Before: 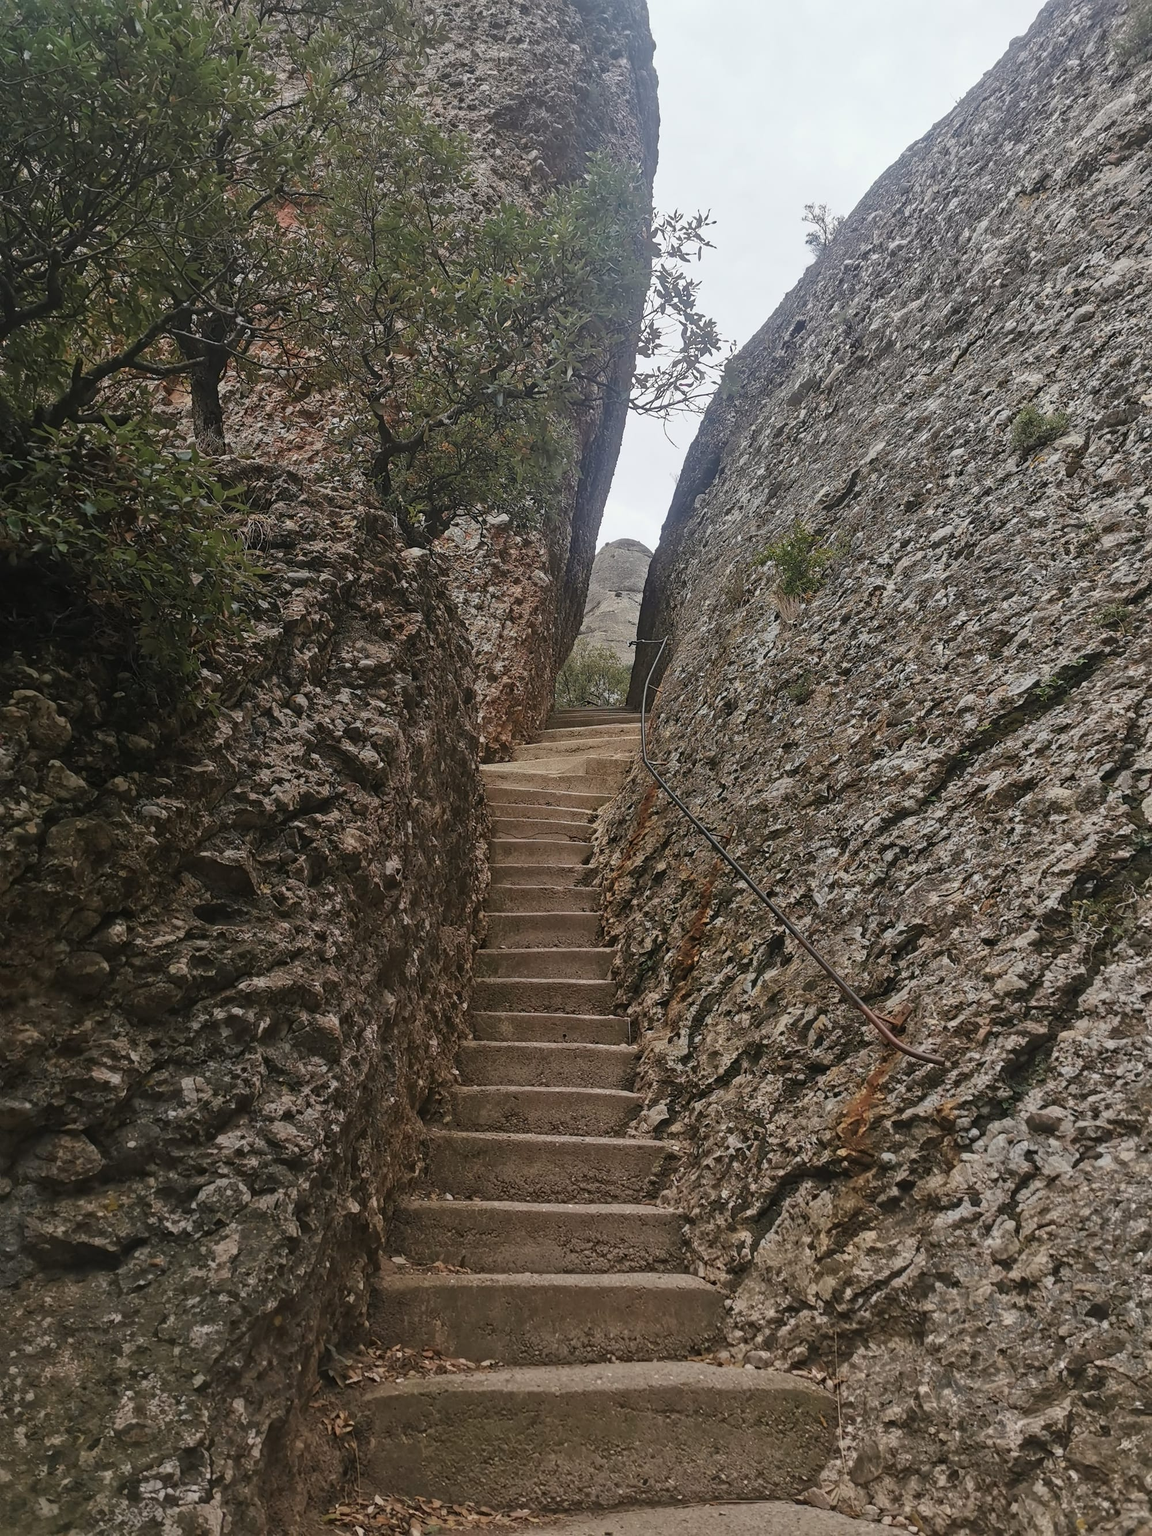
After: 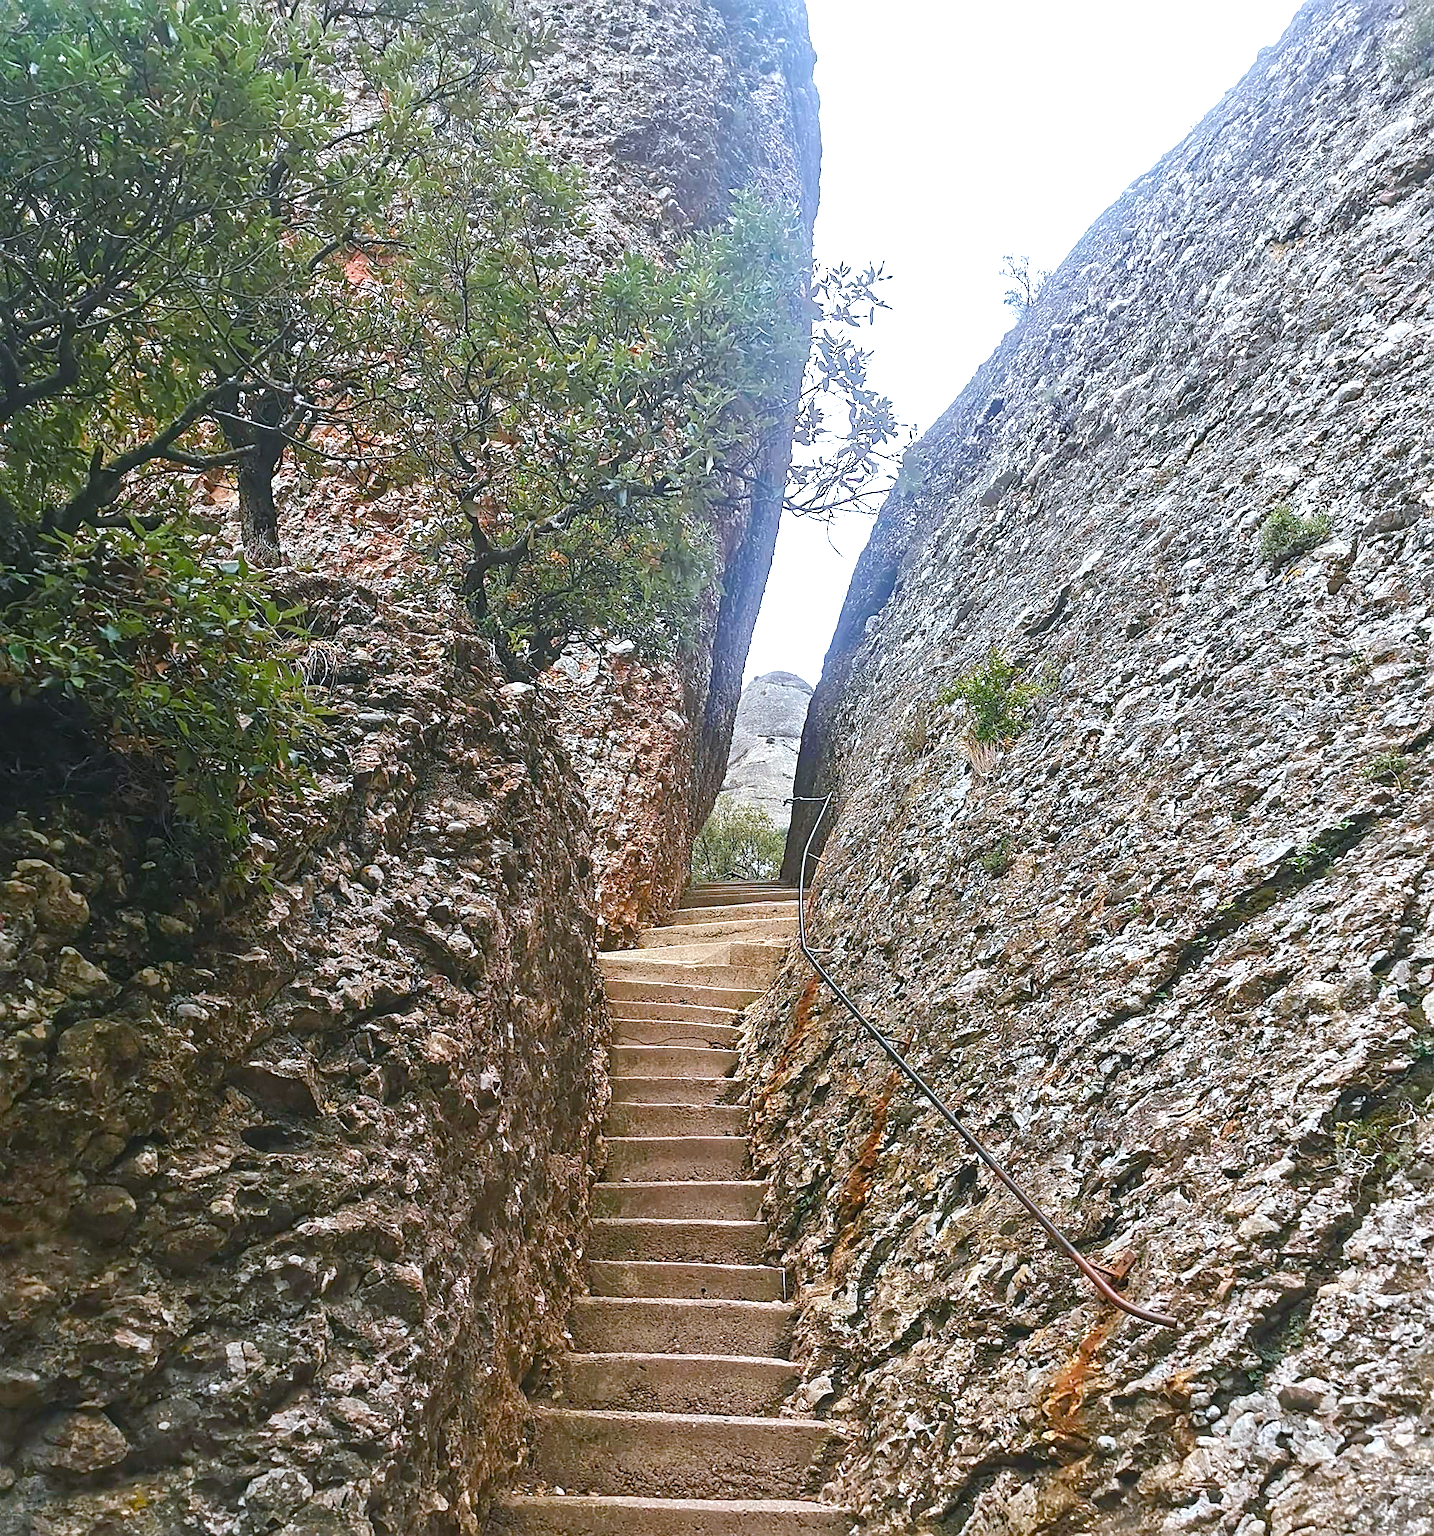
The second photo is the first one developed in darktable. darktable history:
exposure: black level correction 0, exposure 1.2 EV, compensate highlight preservation false
color balance rgb: linear chroma grading › global chroma 14.557%, perceptual saturation grading › global saturation 20%, perceptual saturation grading › highlights -25.746%, perceptual saturation grading › shadows 49.737%, global vibrance 20%
color calibration: gray › normalize channels true, x 0.366, y 0.379, temperature 4400.47 K, gamut compression 0.027
crop: bottom 19.691%
sharpen: on, module defaults
